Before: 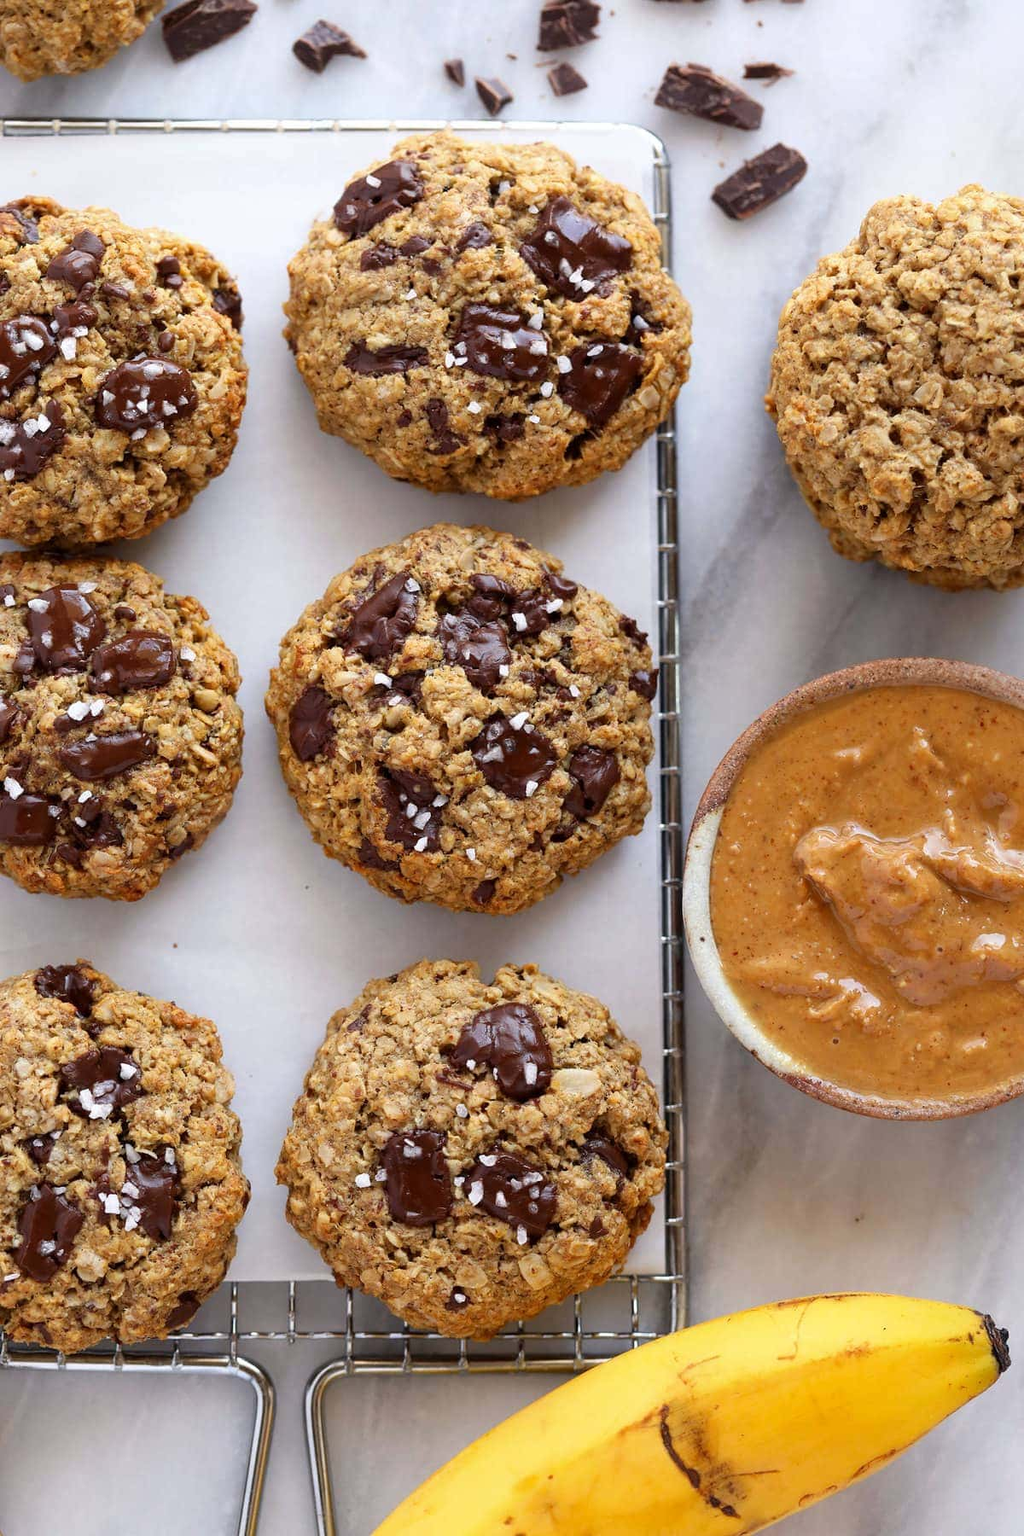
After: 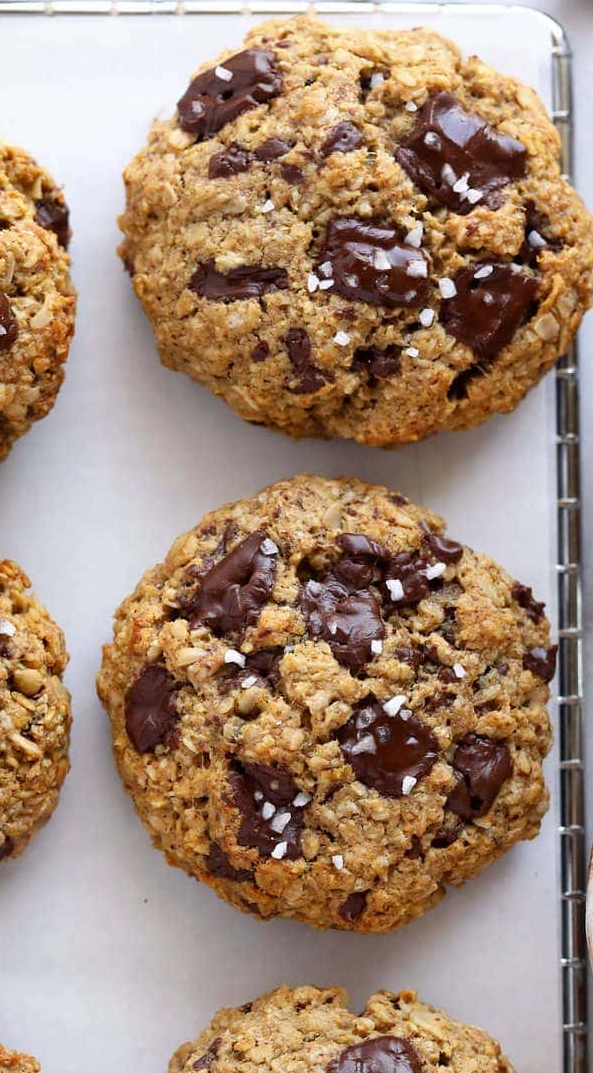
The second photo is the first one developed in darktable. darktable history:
crop: left 17.876%, top 7.759%, right 32.677%, bottom 32.575%
